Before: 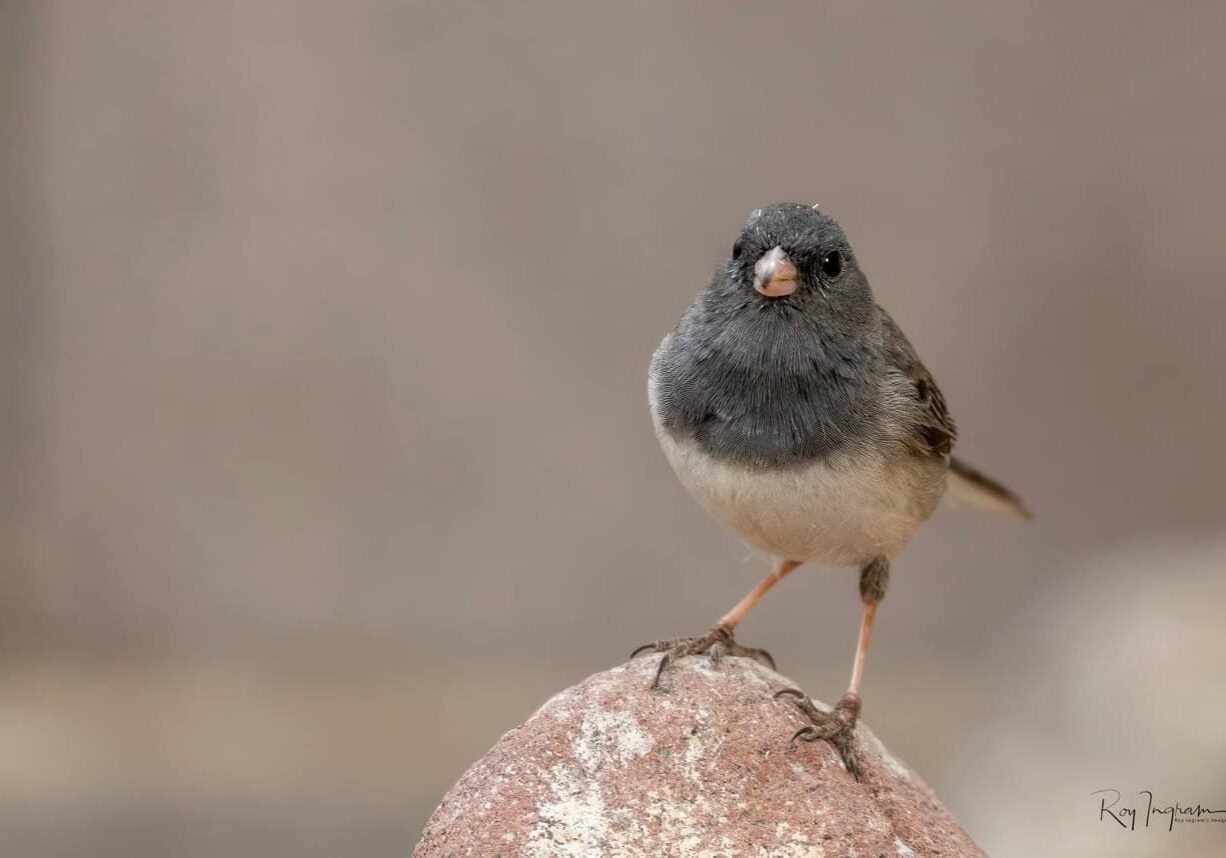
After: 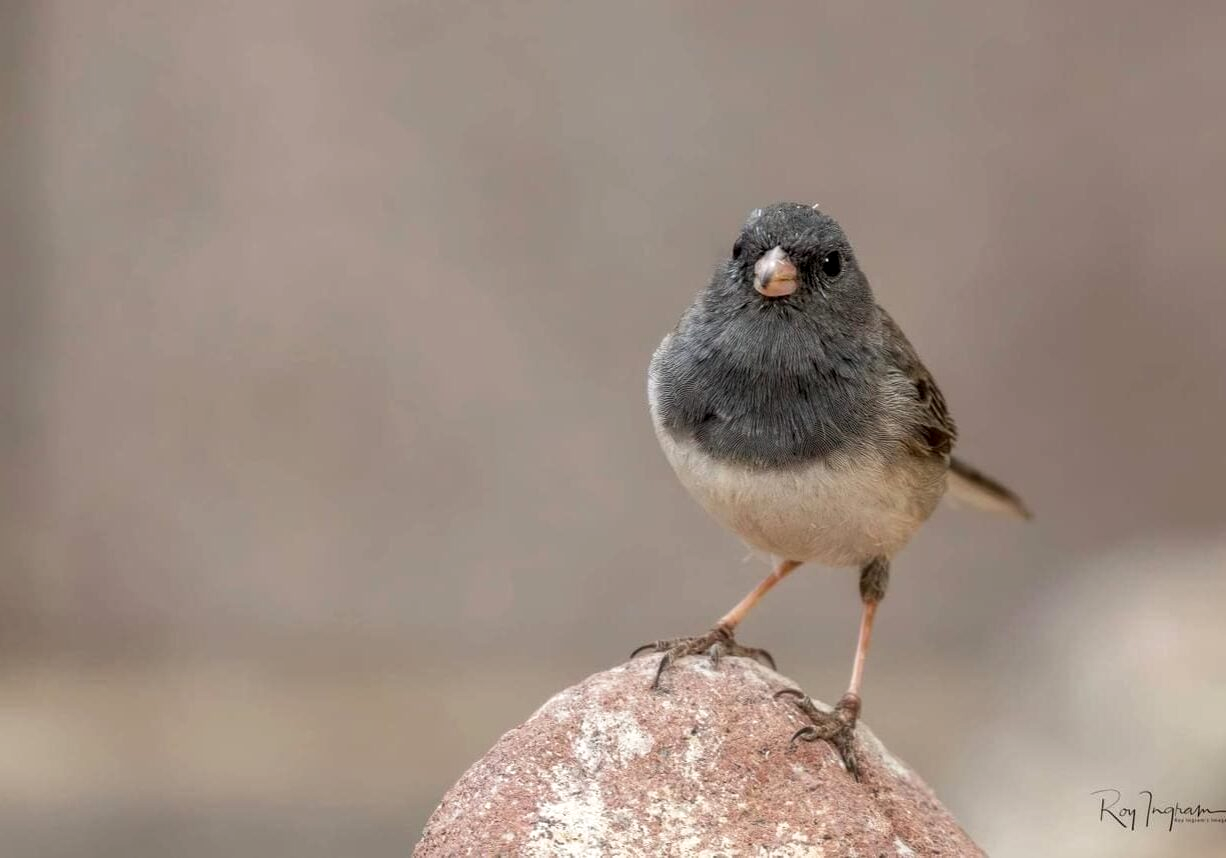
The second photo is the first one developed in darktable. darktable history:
tone curve: curves: ch0 [(0, 0) (0.003, 0.003) (0.011, 0.011) (0.025, 0.026) (0.044, 0.046) (0.069, 0.072) (0.1, 0.103) (0.136, 0.141) (0.177, 0.184) (0.224, 0.233) (0.277, 0.287) (0.335, 0.348) (0.399, 0.414) (0.468, 0.486) (0.543, 0.563) (0.623, 0.647) (0.709, 0.736) (0.801, 0.831) (0.898, 0.92) (1, 1)], preserve colors none
local contrast: highlights 100%, shadows 100%, detail 120%, midtone range 0.2
